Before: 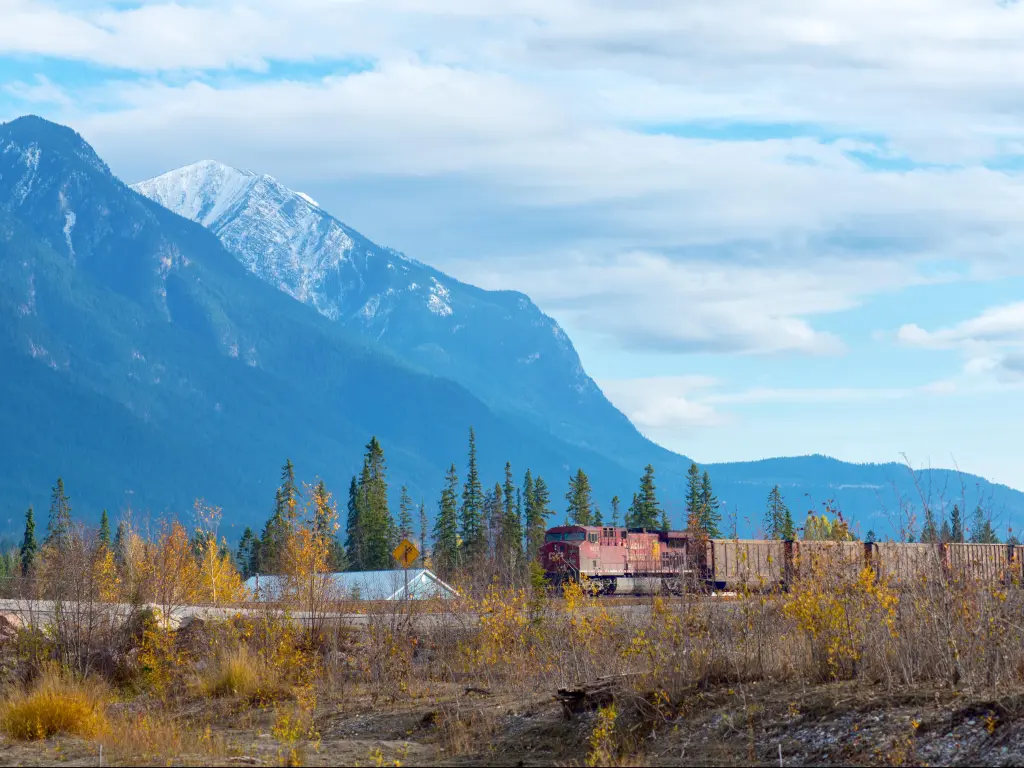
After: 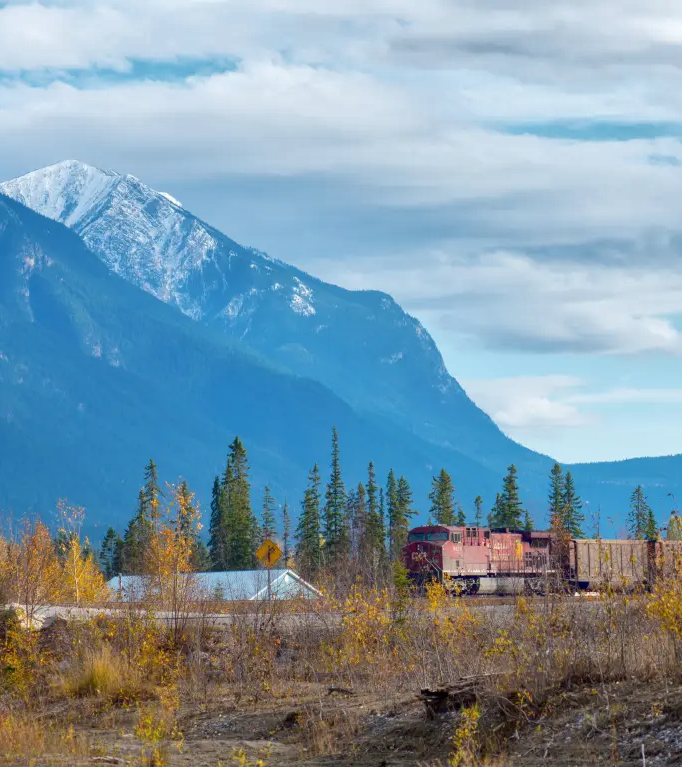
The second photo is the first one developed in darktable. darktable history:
shadows and highlights: highlights color adjustment 0%, low approximation 0.01, soften with gaussian
crop and rotate: left 13.409%, right 19.924%
